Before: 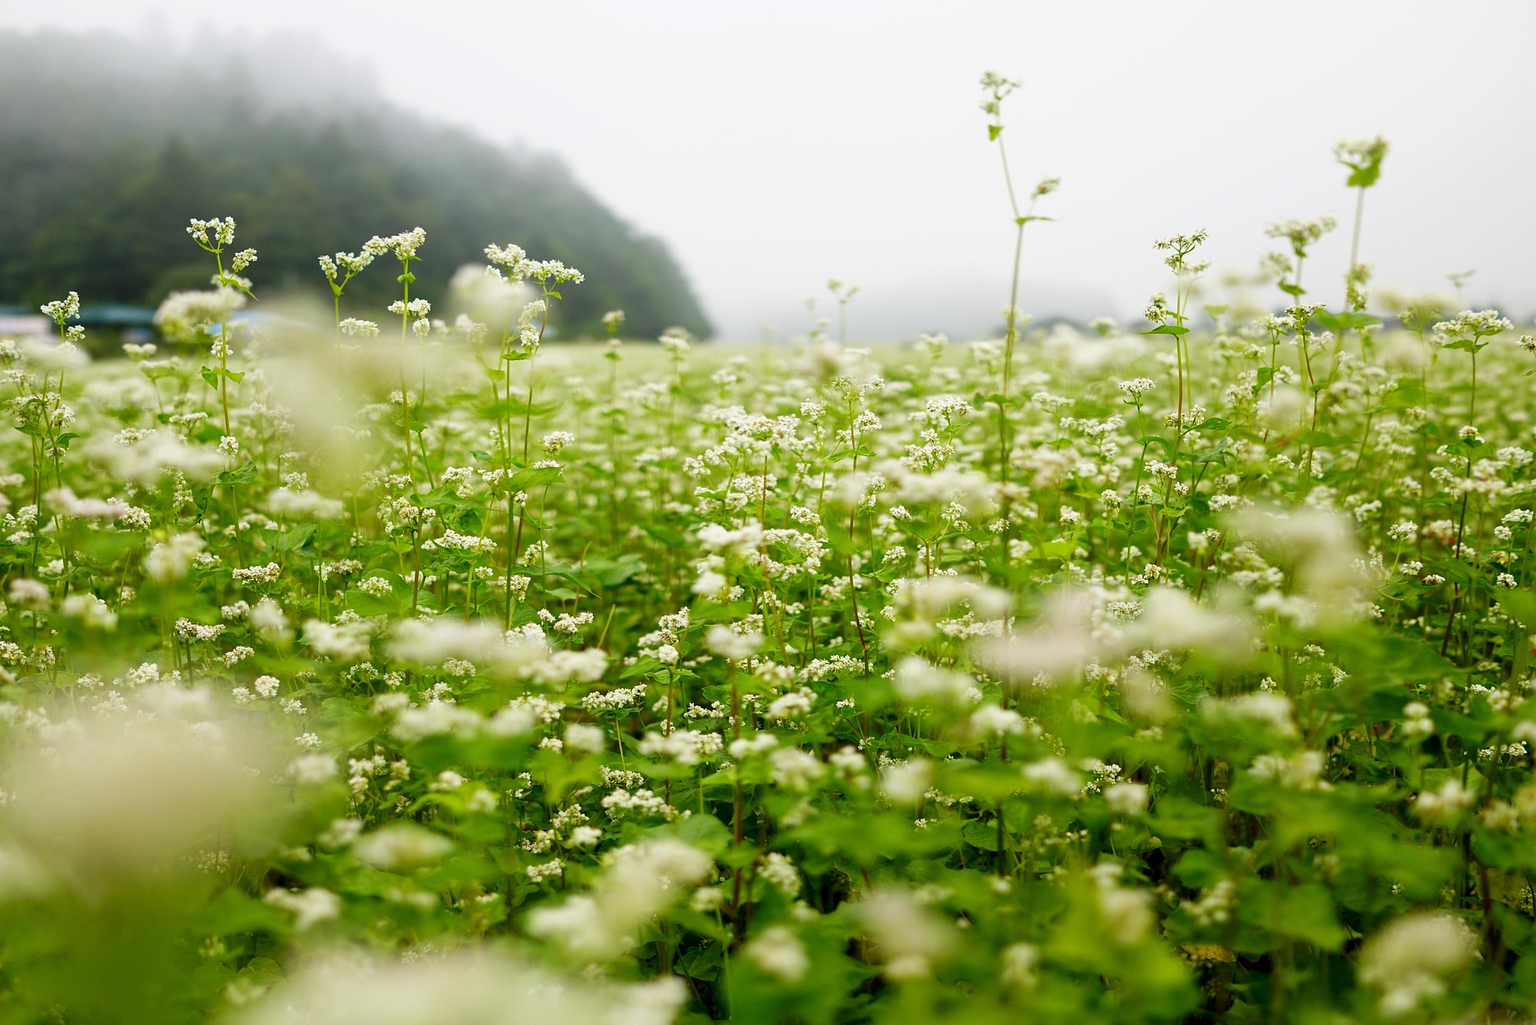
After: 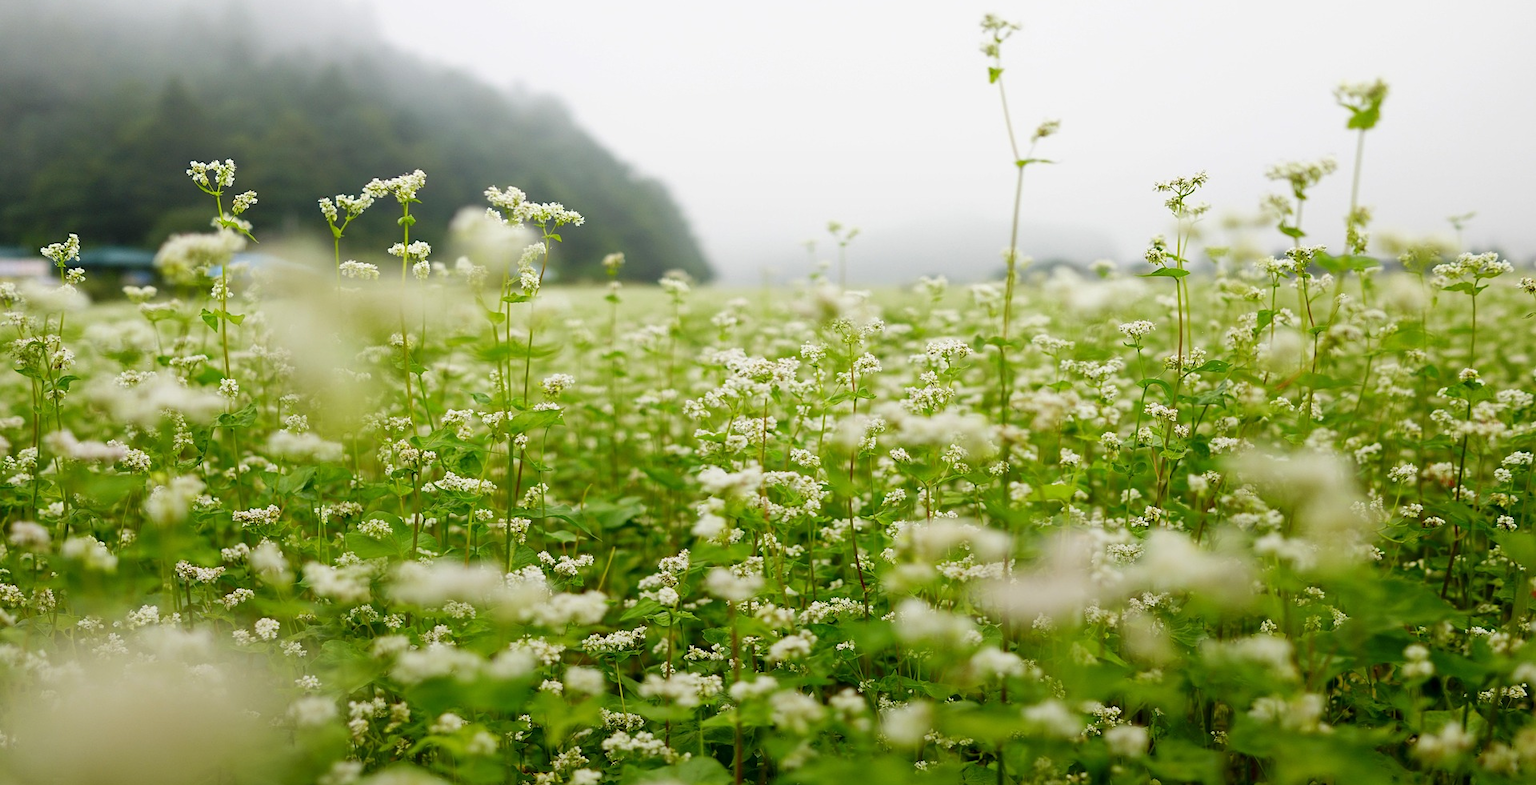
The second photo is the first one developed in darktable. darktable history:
graduated density: rotation -180°, offset 27.42
crop: top 5.667%, bottom 17.637%
